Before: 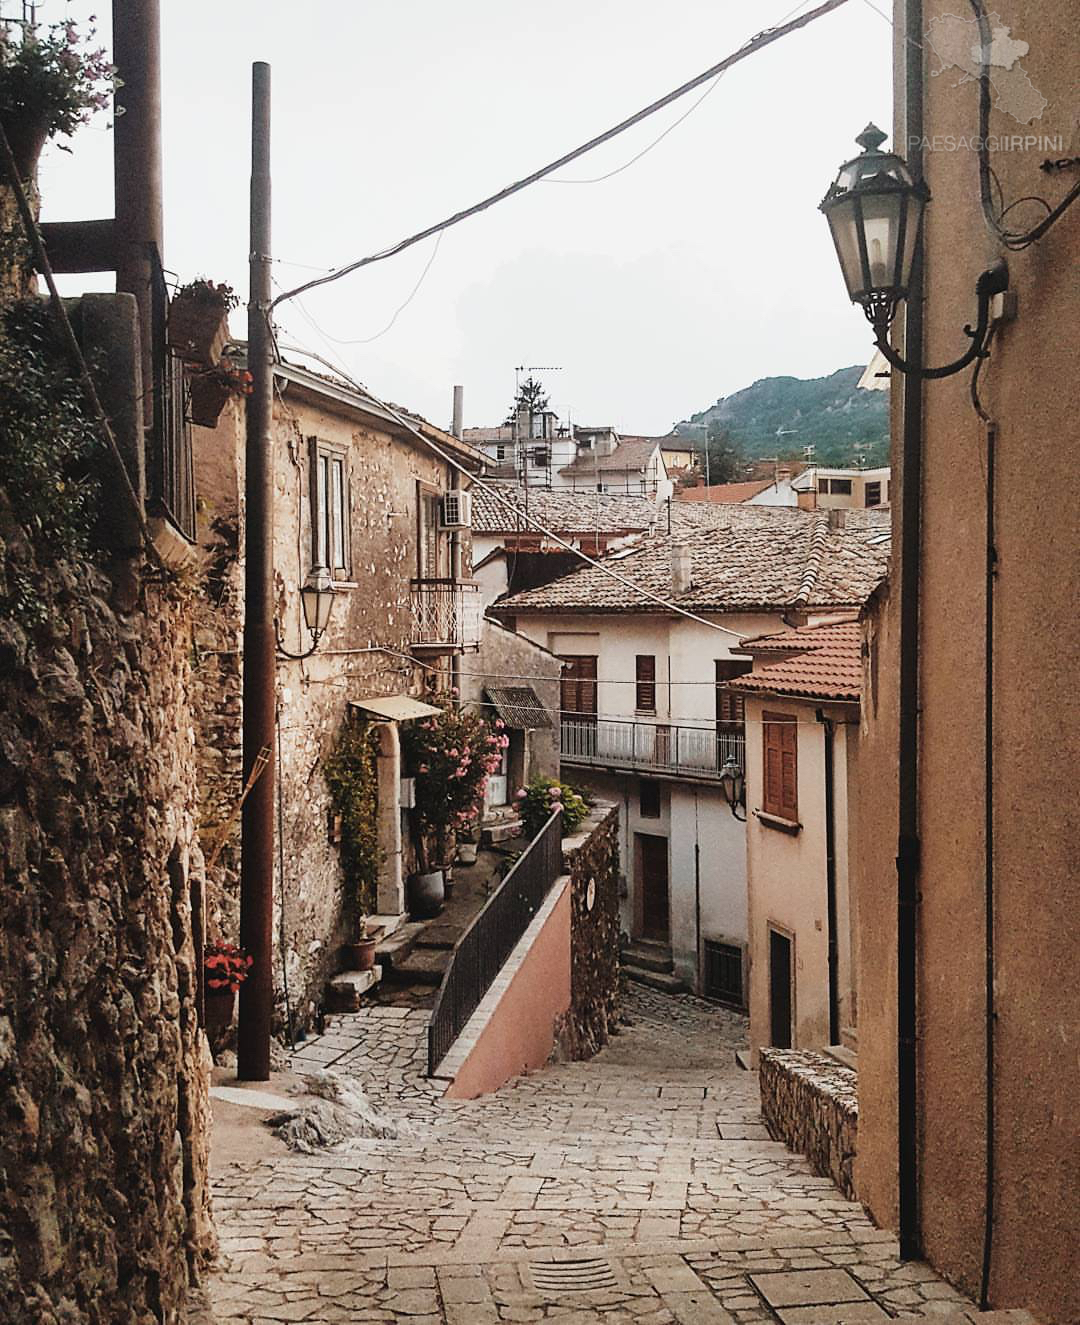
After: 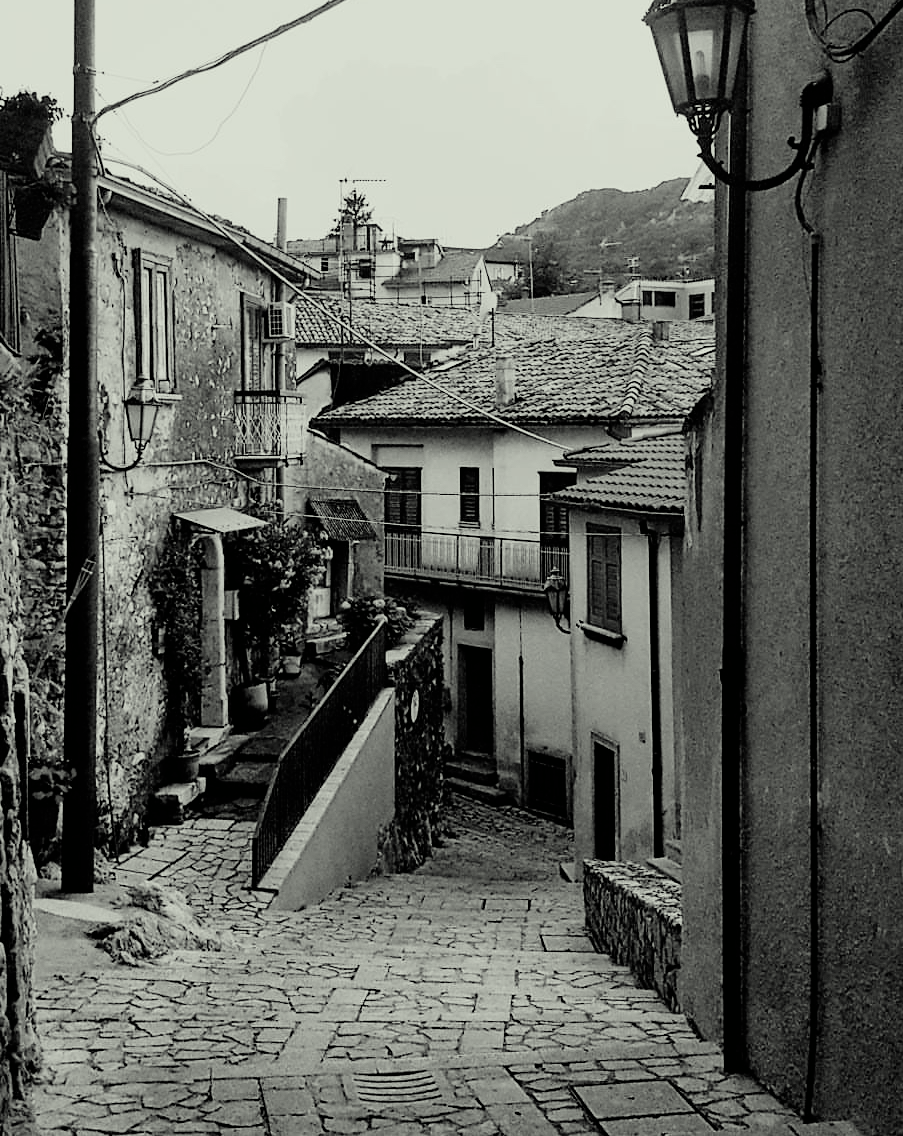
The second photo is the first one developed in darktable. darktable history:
haze removal: compatibility mode true, adaptive false
filmic rgb: black relative exposure -5 EV, white relative exposure 3.5 EV, hardness 3.19, contrast 1.2, highlights saturation mix -50%
color correction: highlights a* -4.28, highlights b* 6.53
color calibration: output gray [0.246, 0.254, 0.501, 0], gray › normalize channels true, illuminant same as pipeline (D50), adaptation XYZ, x 0.346, y 0.359, gamut compression 0
crop: left 16.315%, top 14.246%
